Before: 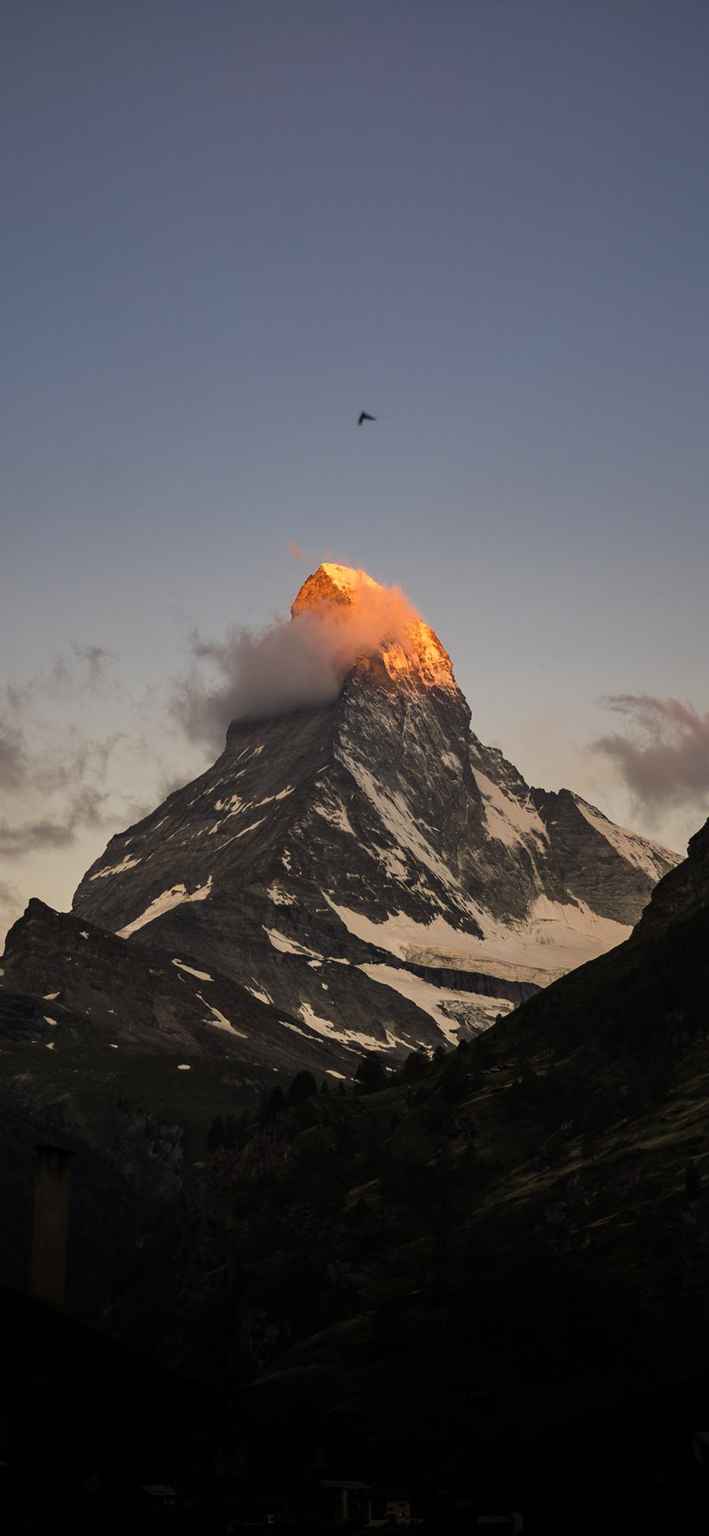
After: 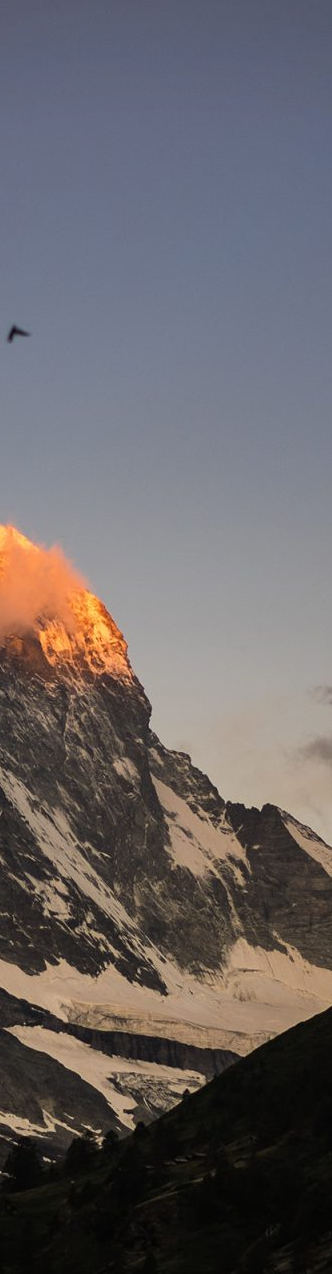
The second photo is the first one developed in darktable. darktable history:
vignetting: fall-off start 99.16%, fall-off radius 70.71%, width/height ratio 1.178
crop and rotate: left 49.771%, top 10.137%, right 13.275%, bottom 24.492%
